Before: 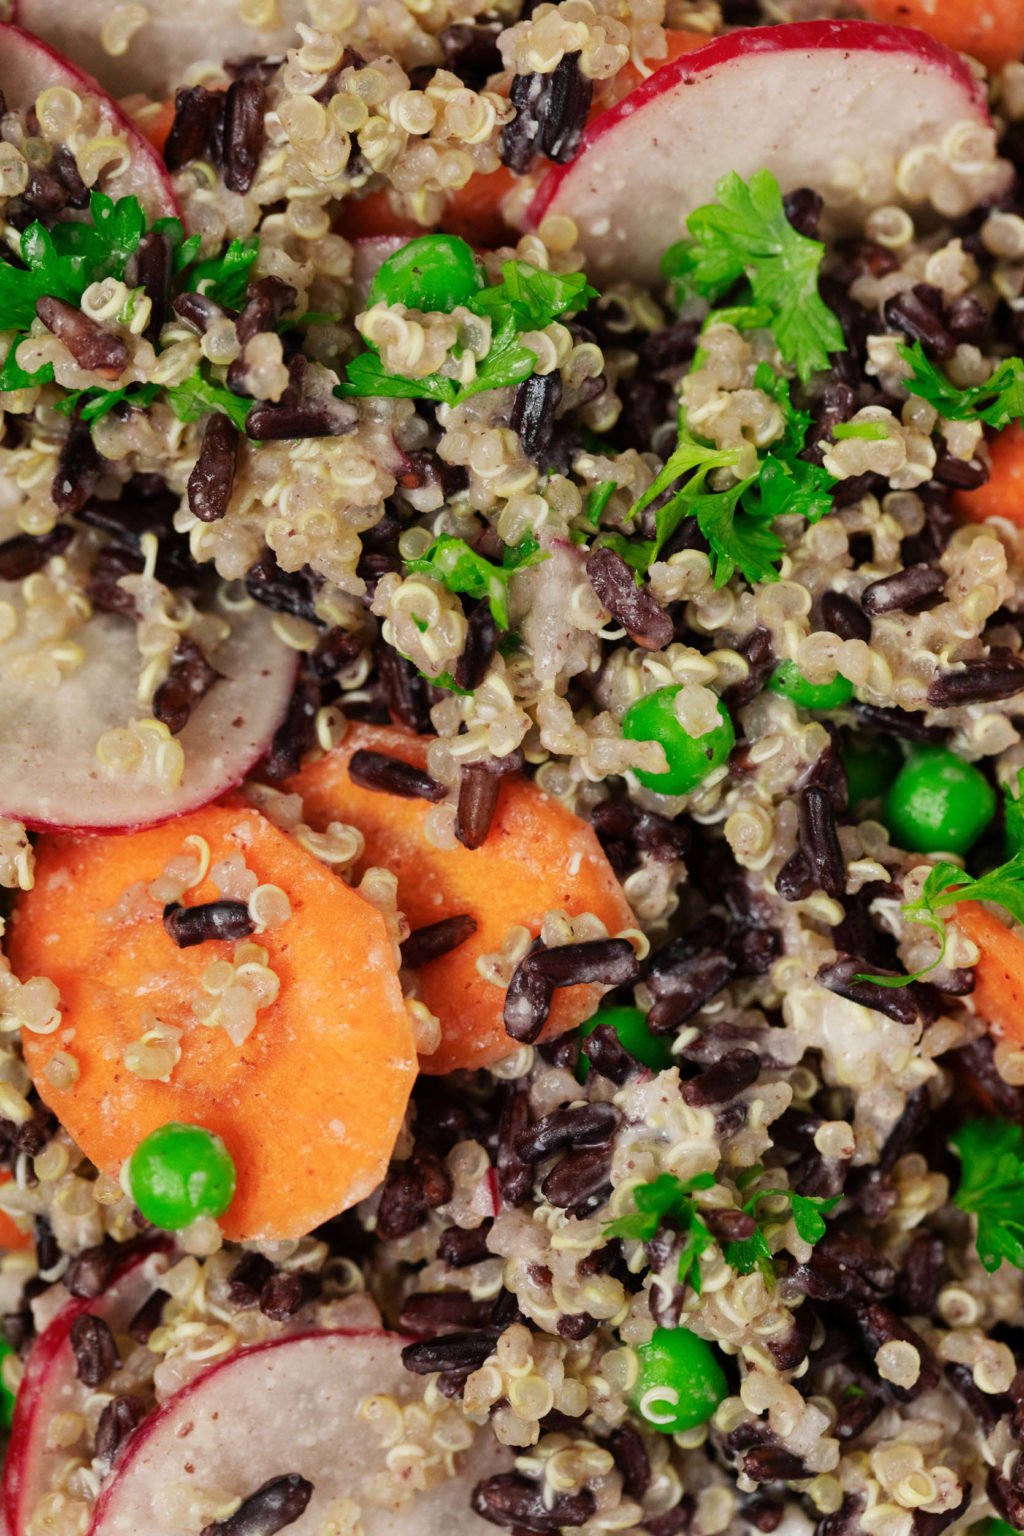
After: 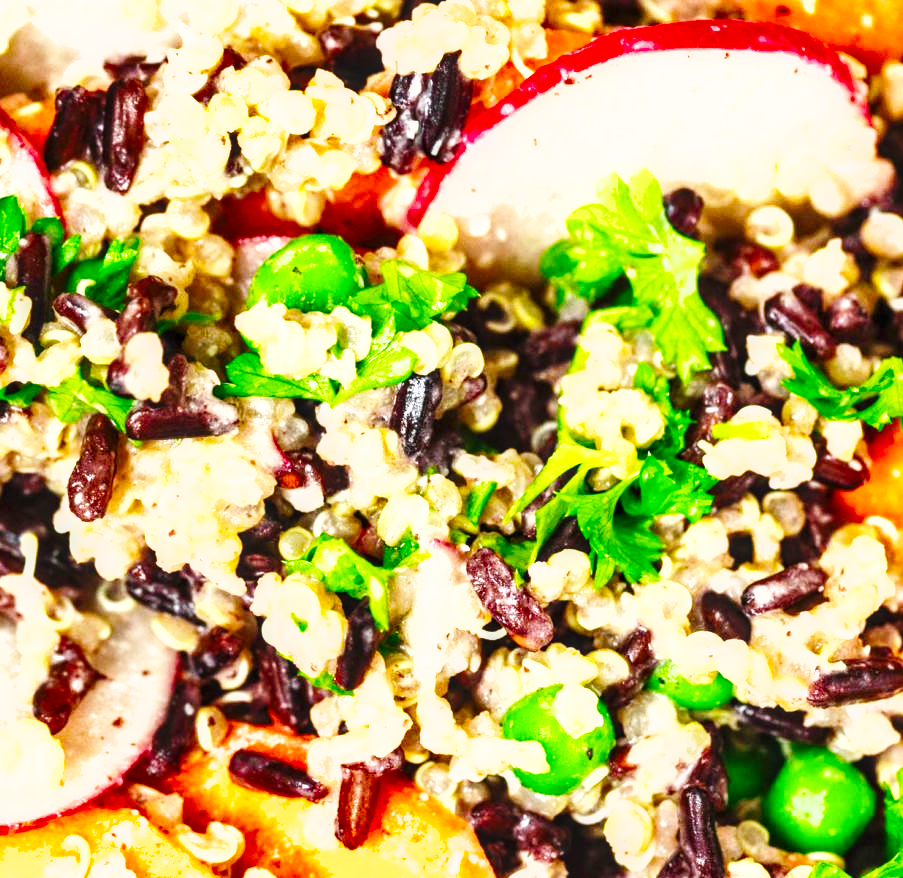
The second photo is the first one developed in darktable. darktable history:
color balance rgb: perceptual saturation grading › global saturation 30%, global vibrance 10%
base curve: curves: ch0 [(0, 0) (0.032, 0.025) (0.121, 0.166) (0.206, 0.329) (0.605, 0.79) (1, 1)], preserve colors none
exposure: black level correction 0, exposure 1.741 EV, compensate exposure bias true, compensate highlight preservation false
shadows and highlights: low approximation 0.01, soften with gaussian
local contrast: detail 130%
crop and rotate: left 11.812%, bottom 42.776%
